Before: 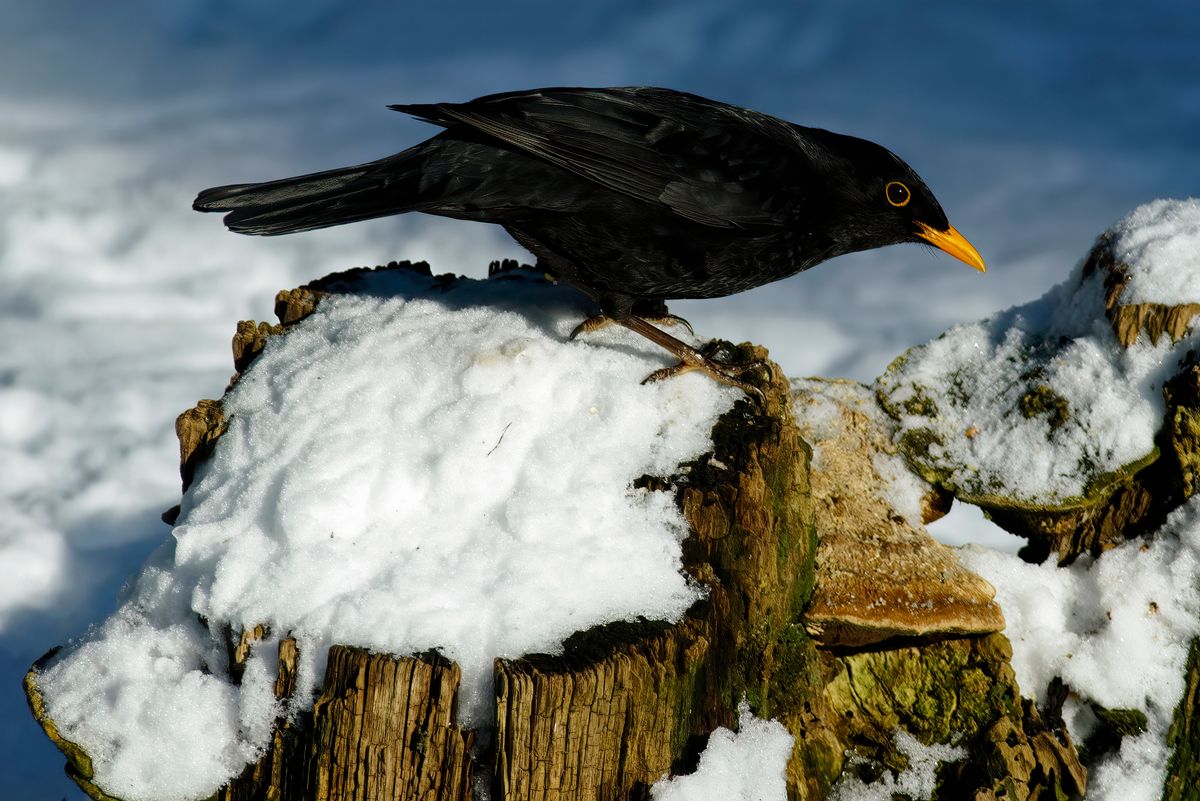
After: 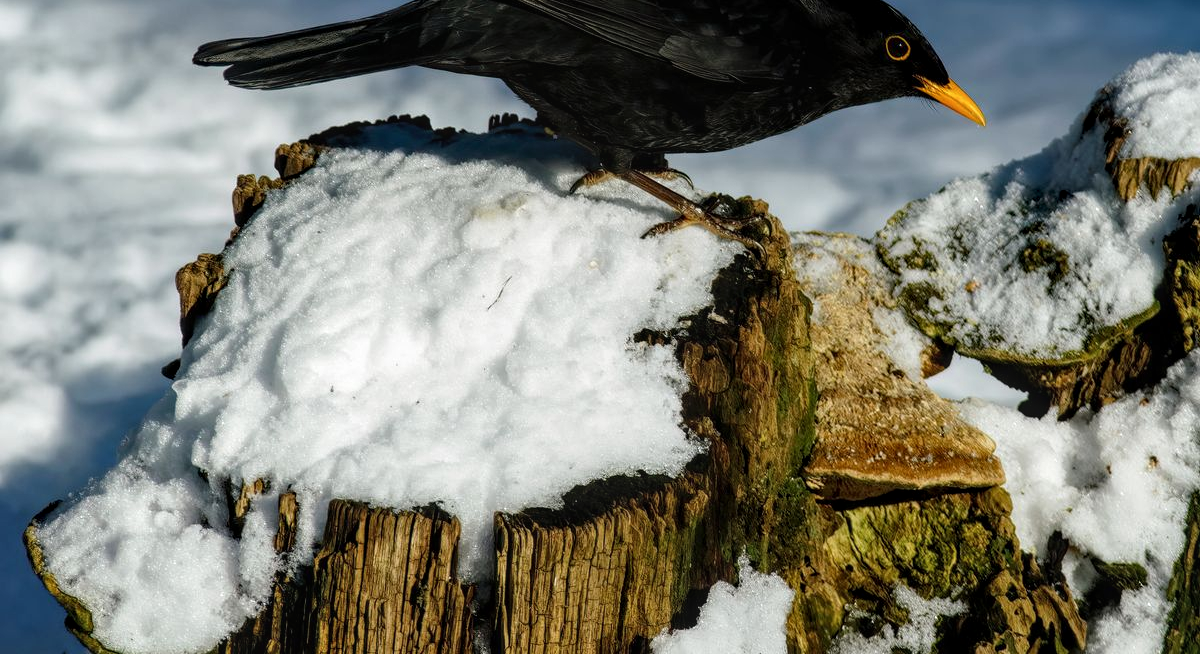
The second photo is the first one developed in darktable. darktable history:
local contrast: on, module defaults
crop and rotate: top 18.328%
